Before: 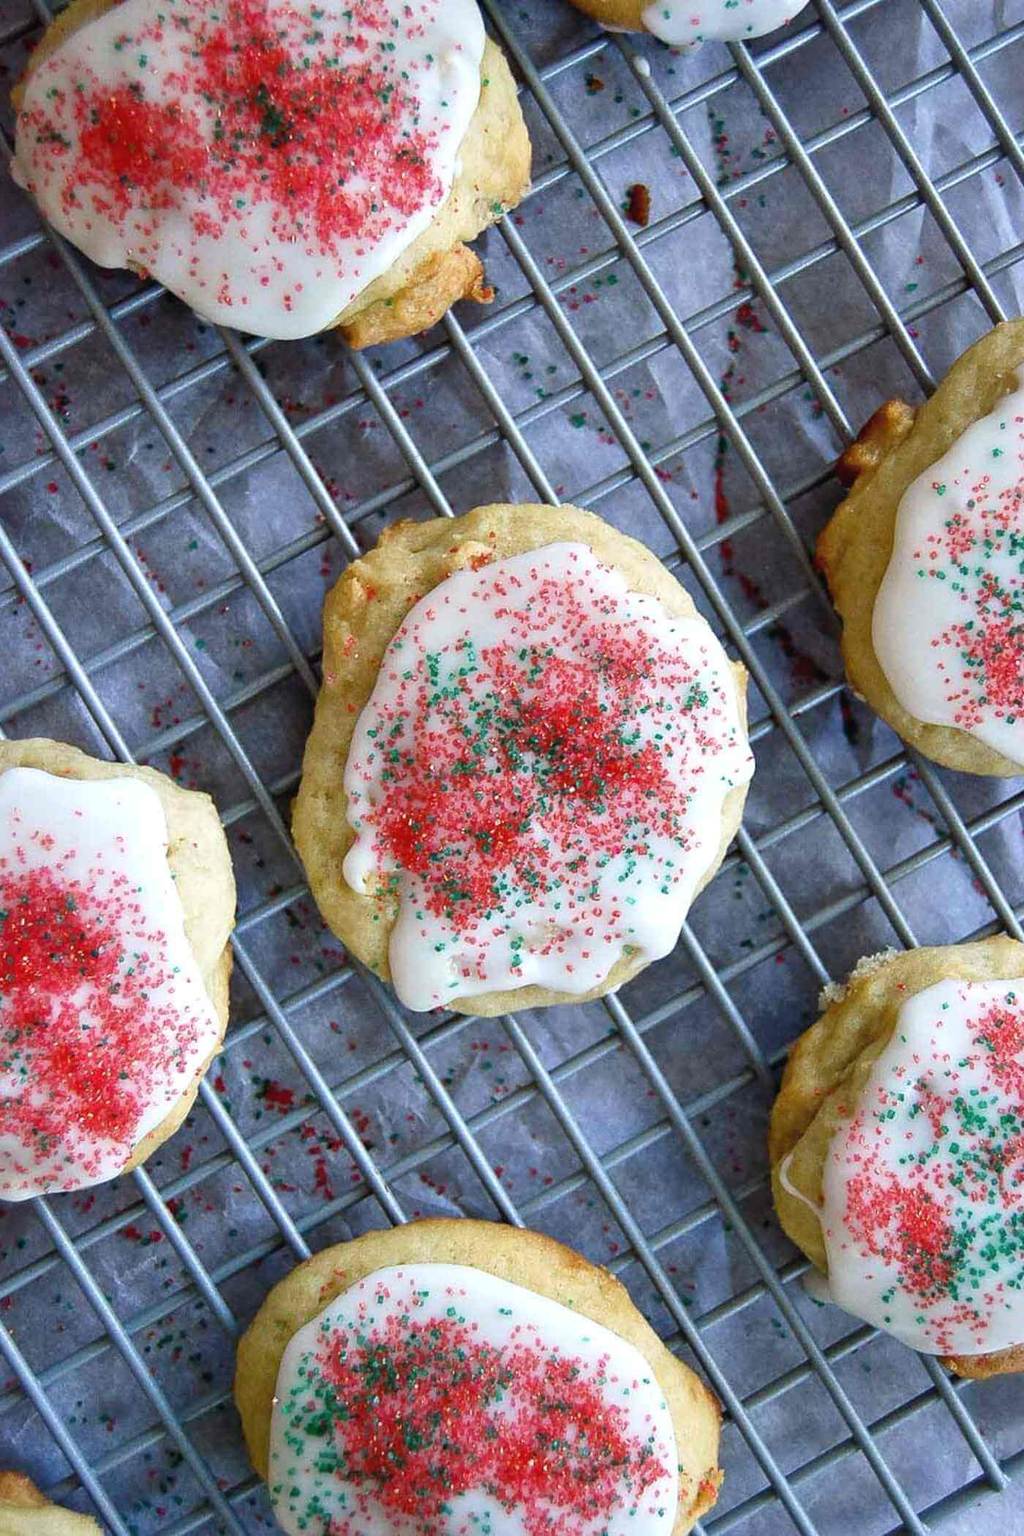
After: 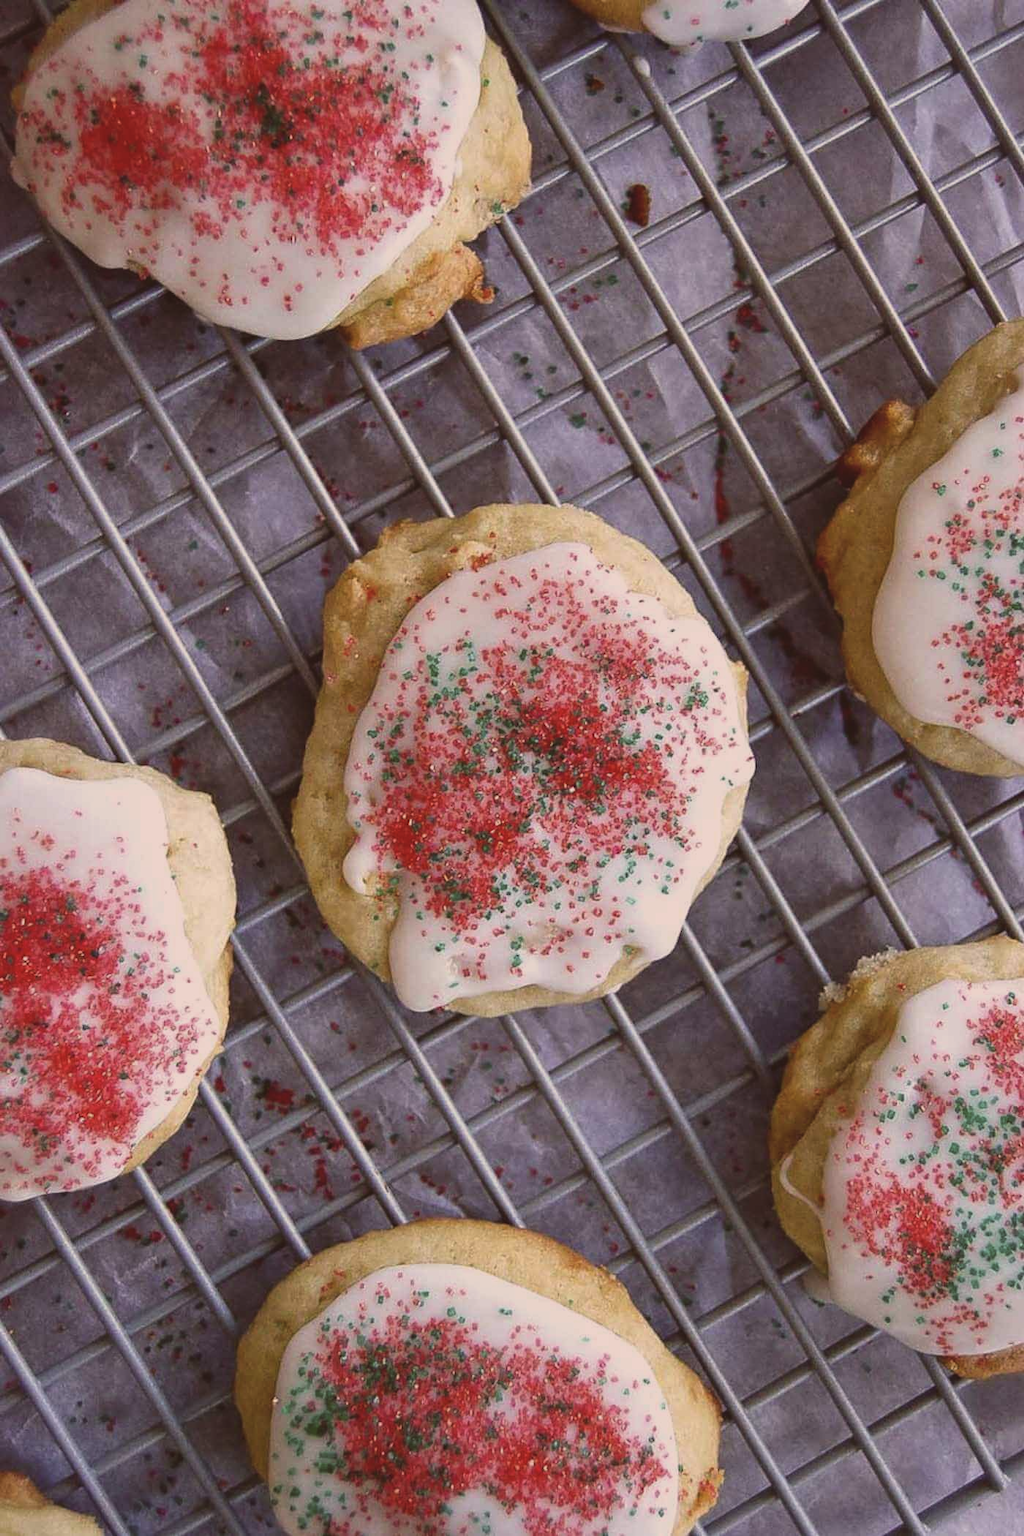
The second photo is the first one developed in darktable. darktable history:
exposure: black level correction -0.015, exposure -0.533 EV, compensate highlight preservation false
color correction: highlights a* 10.24, highlights b* 9.68, shadows a* 9.06, shadows b* 7.7, saturation 0.822
